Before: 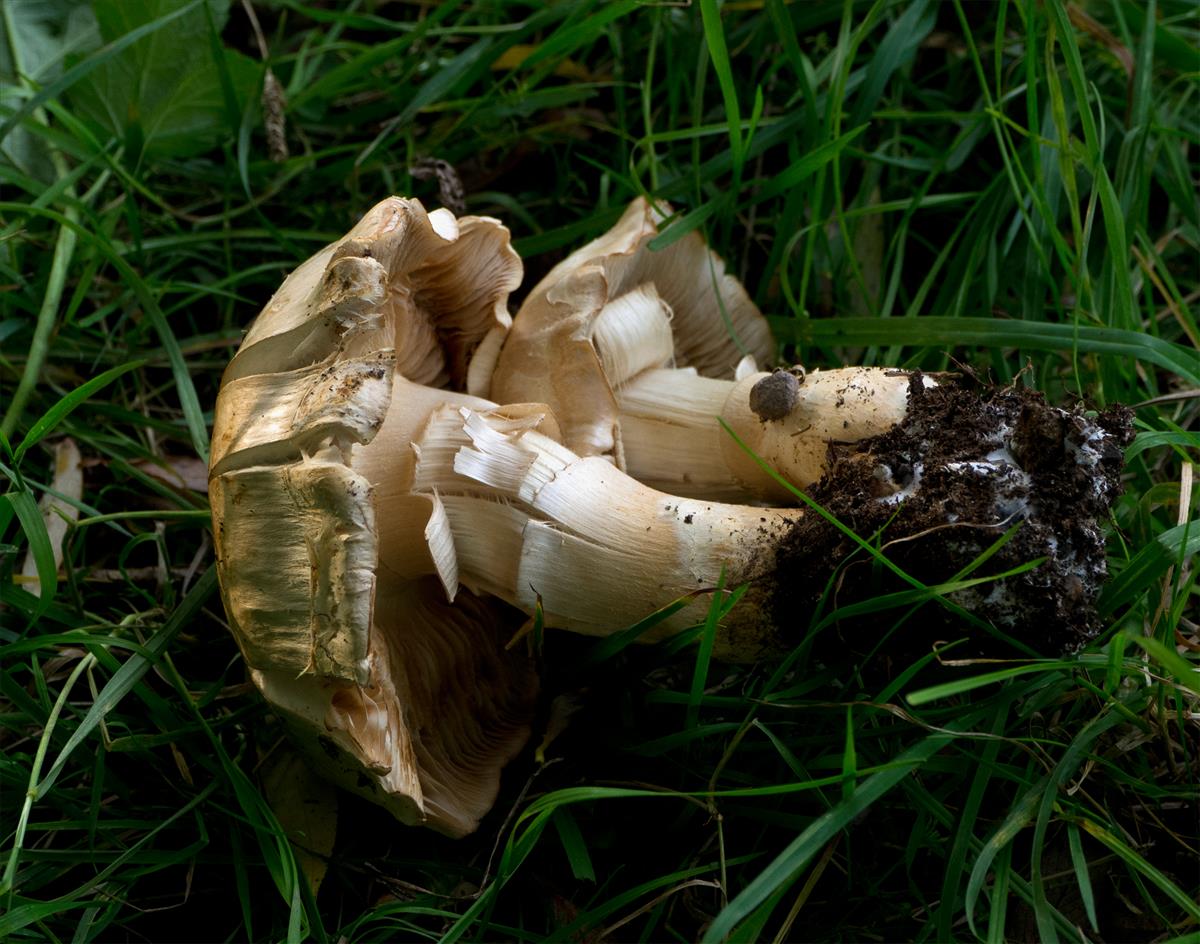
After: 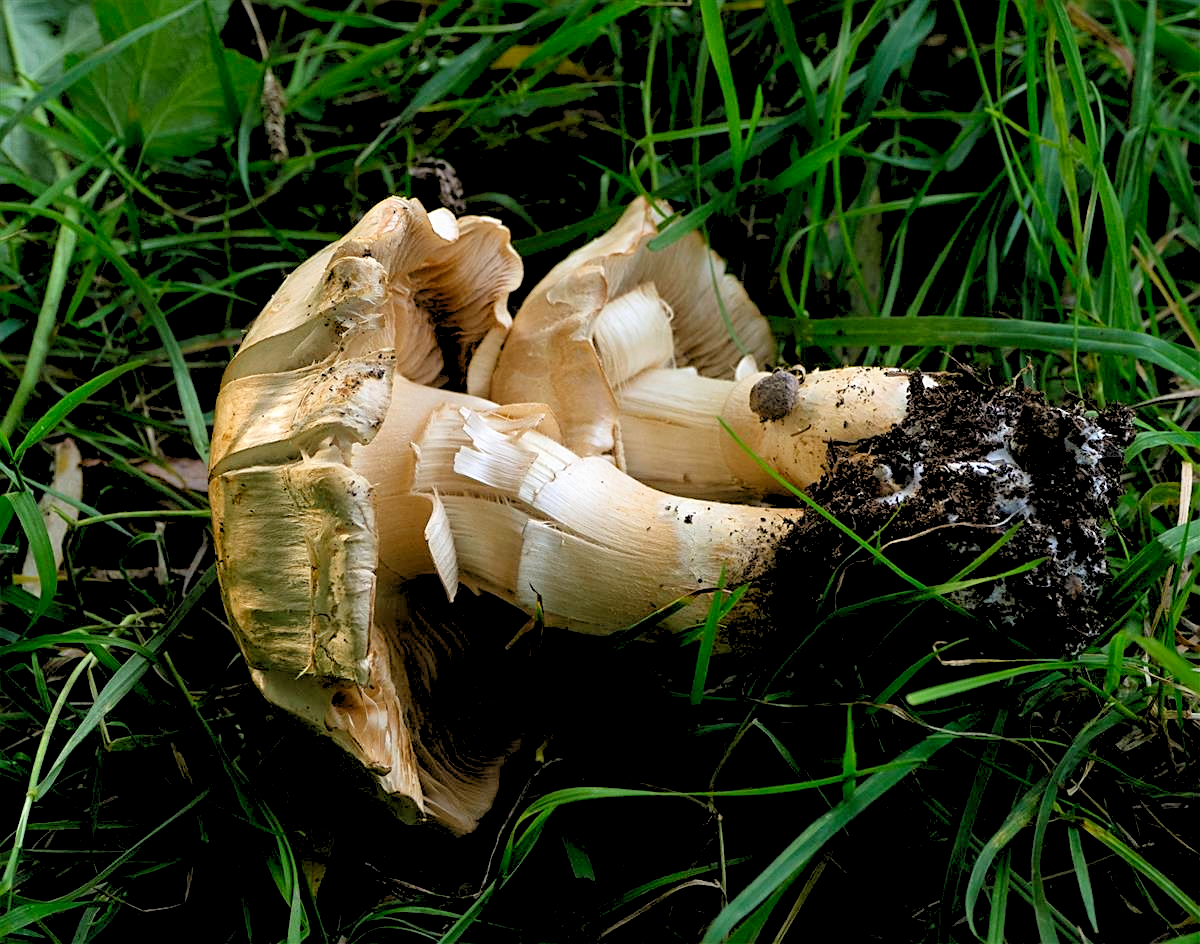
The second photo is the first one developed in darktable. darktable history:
sharpen: on, module defaults
levels: levels [0.093, 0.434, 0.988]
